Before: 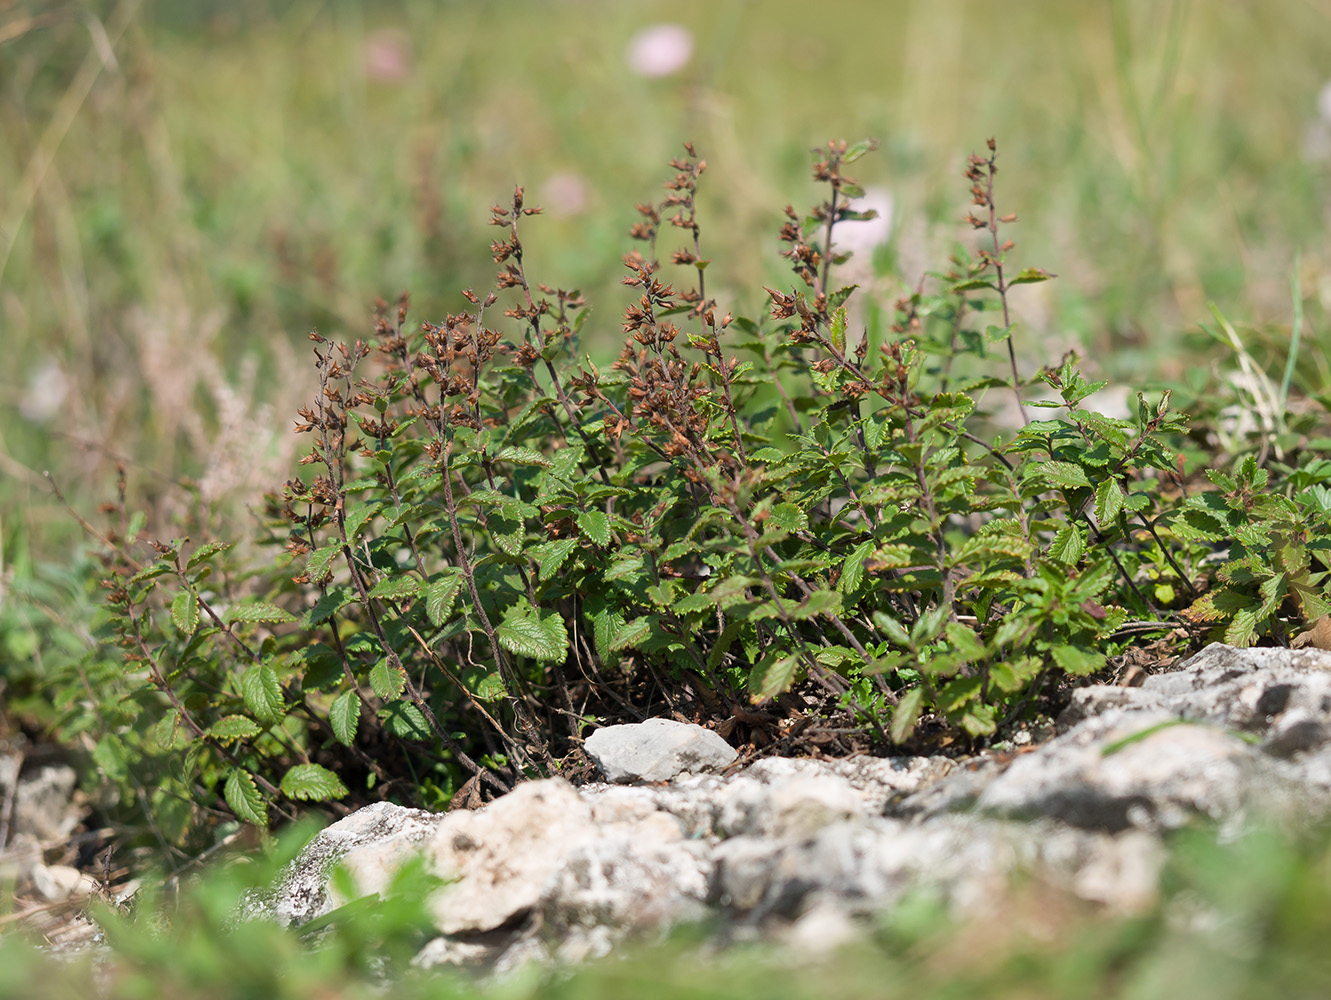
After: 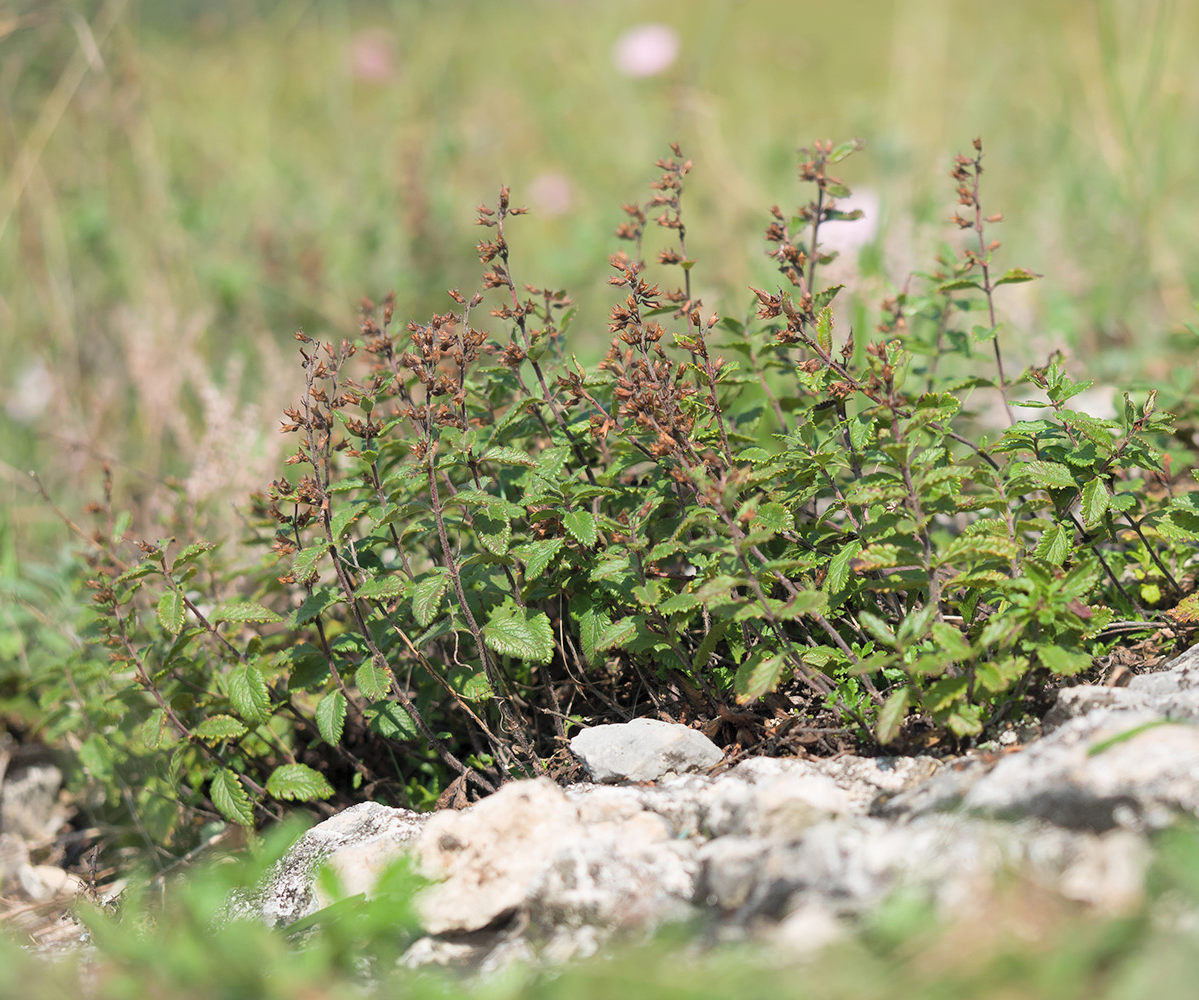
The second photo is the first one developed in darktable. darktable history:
crop and rotate: left 1.088%, right 8.807%
contrast brightness saturation: brightness 0.13
